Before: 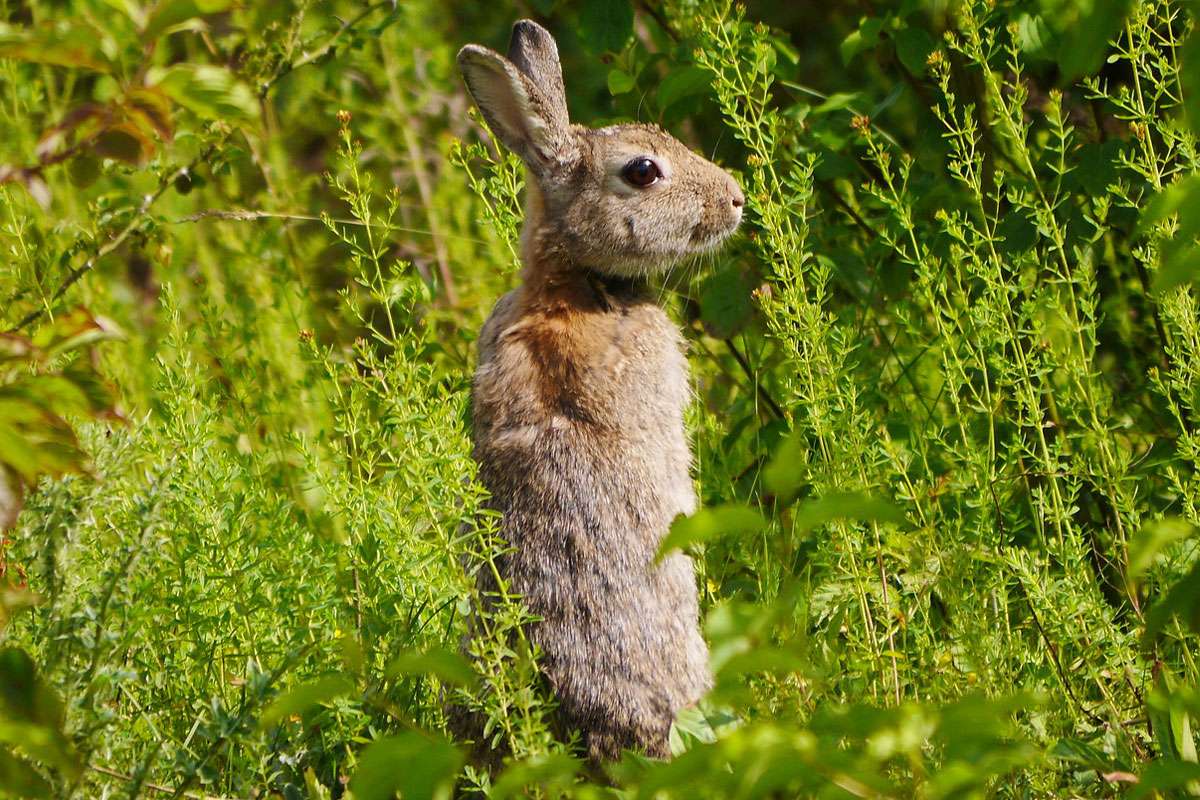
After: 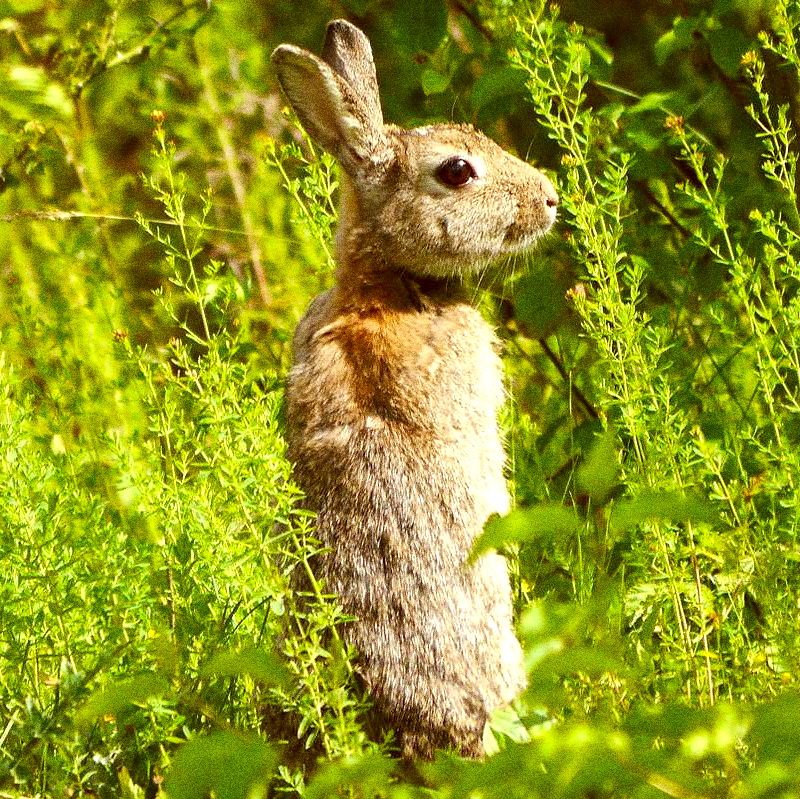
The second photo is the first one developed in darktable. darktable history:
crop and rotate: left 15.546%, right 17.787%
color correction: highlights a* -5.3, highlights b* 9.8, shadows a* 9.8, shadows b* 24.26
local contrast: mode bilateral grid, contrast 20, coarseness 50, detail 120%, midtone range 0.2
exposure: black level correction 0.001, exposure 0.675 EV, compensate highlight preservation false
grain: coarseness 10.62 ISO, strength 55.56%
